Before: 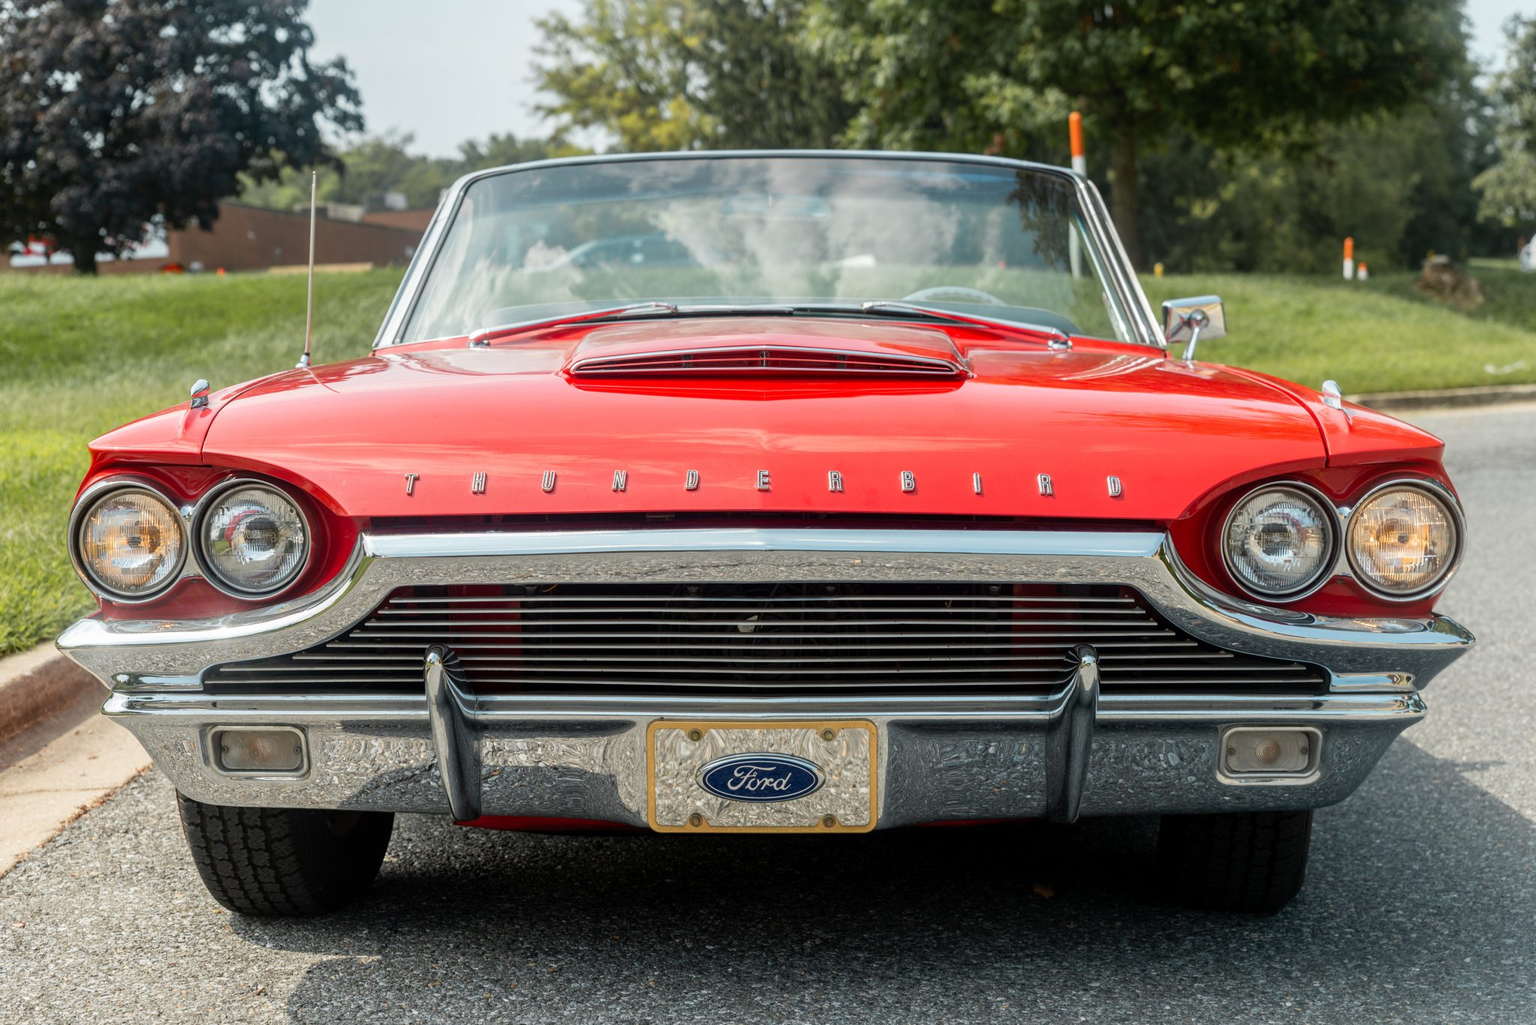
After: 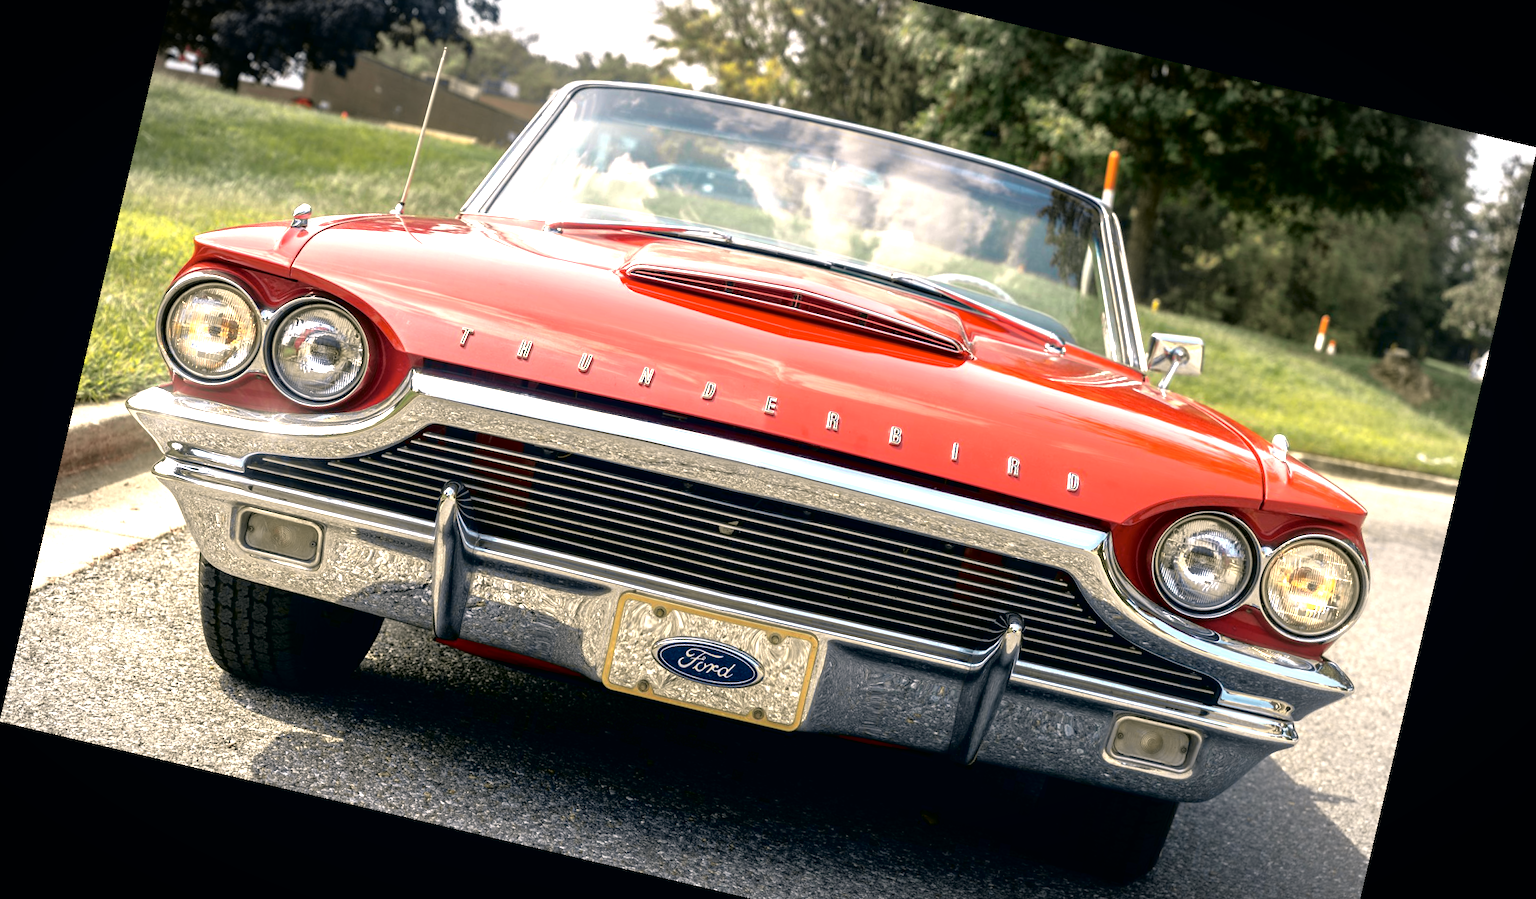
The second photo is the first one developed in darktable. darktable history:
rotate and perspective: rotation 13.27°, automatic cropping off
tone curve: curves: ch0 [(0.017, 0) (0.122, 0.046) (0.295, 0.297) (0.449, 0.505) (0.559, 0.629) (0.729, 0.796) (0.879, 0.898) (1, 0.97)]; ch1 [(0, 0) (0.393, 0.4) (0.447, 0.447) (0.485, 0.497) (0.522, 0.503) (0.539, 0.52) (0.606, 0.6) (0.696, 0.679) (1, 1)]; ch2 [(0, 0) (0.369, 0.388) (0.449, 0.431) (0.499, 0.501) (0.516, 0.536) (0.604, 0.599) (0.741, 0.763) (1, 1)], color space Lab, independent channels, preserve colors none
crop: top 13.819%, bottom 11.169%
vignetting: automatic ratio true
base curve: curves: ch0 [(0, 0) (0.826, 0.587) (1, 1)]
exposure: exposure 1.061 EV, compensate highlight preservation false
color correction: highlights a* 5.38, highlights b* 5.3, shadows a* -4.26, shadows b* -5.11
